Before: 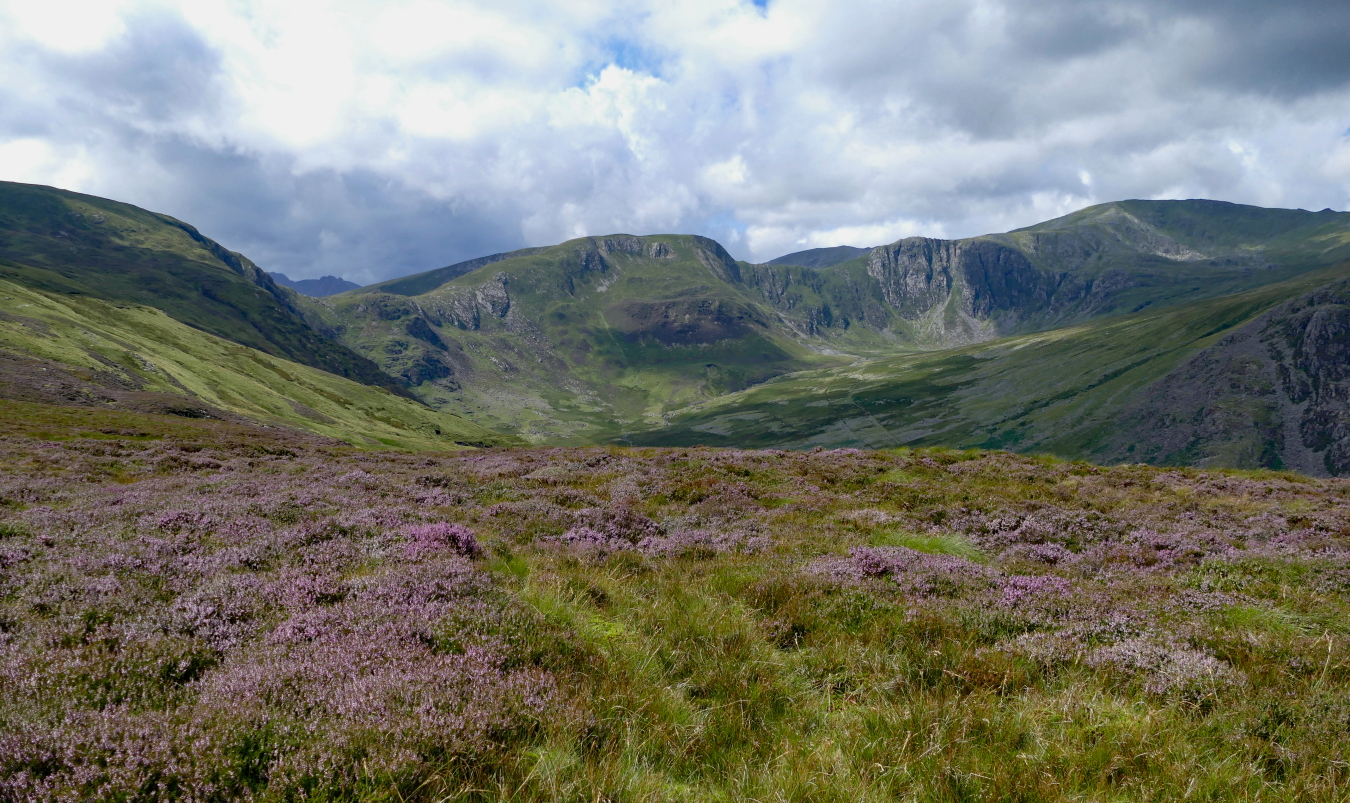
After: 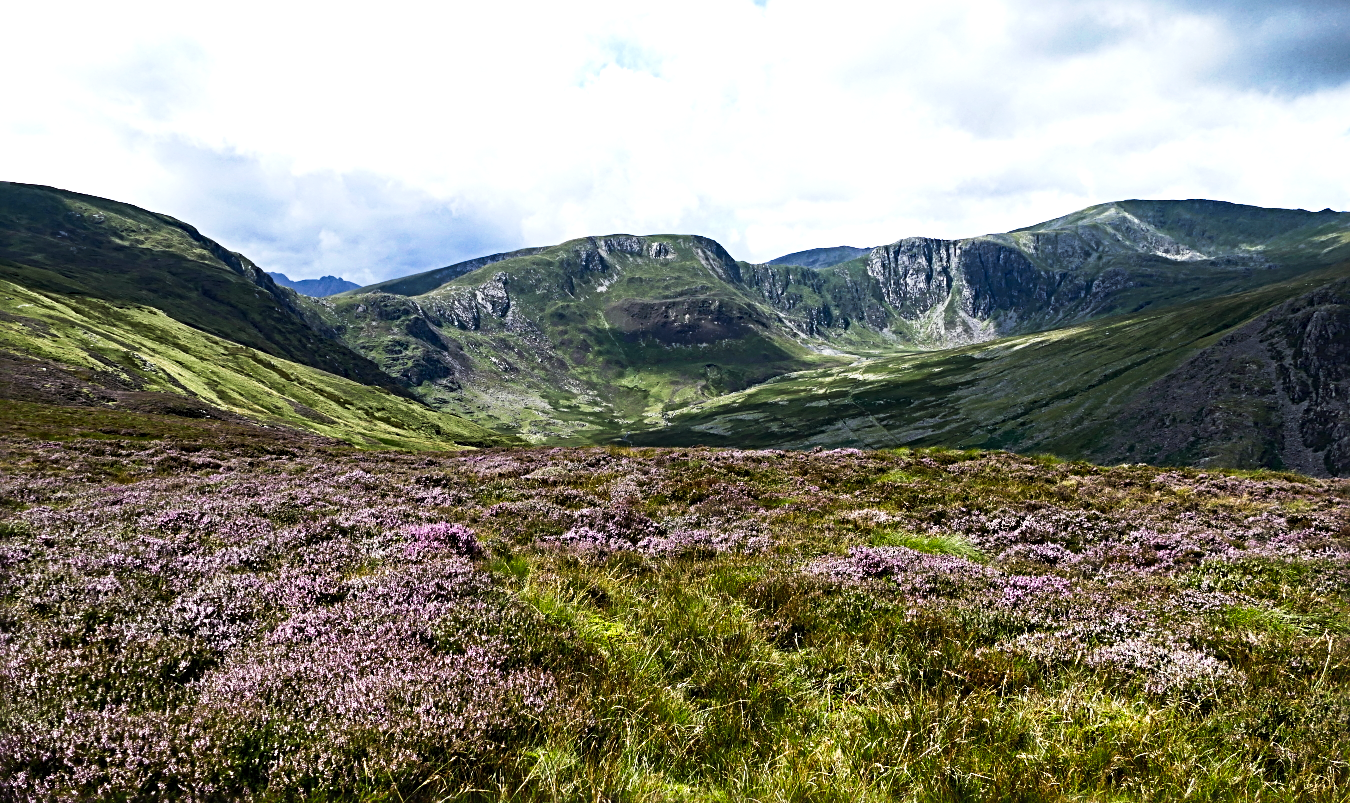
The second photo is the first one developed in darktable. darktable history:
tone curve: curves: ch0 [(0, 0) (0.003, 0.011) (0.011, 0.019) (0.025, 0.03) (0.044, 0.045) (0.069, 0.061) (0.1, 0.085) (0.136, 0.119) (0.177, 0.159) (0.224, 0.205) (0.277, 0.261) (0.335, 0.329) (0.399, 0.407) (0.468, 0.508) (0.543, 0.606) (0.623, 0.71) (0.709, 0.815) (0.801, 0.903) (0.898, 0.957) (1, 1)], preserve colors none
tone equalizer: -8 EV -1.08 EV, -7 EV -1.01 EV, -6 EV -0.867 EV, -5 EV -0.578 EV, -3 EV 0.578 EV, -2 EV 0.867 EV, -1 EV 1.01 EV, +0 EV 1.08 EV, edges refinement/feathering 500, mask exposure compensation -1.57 EV, preserve details no
sharpen: radius 4
